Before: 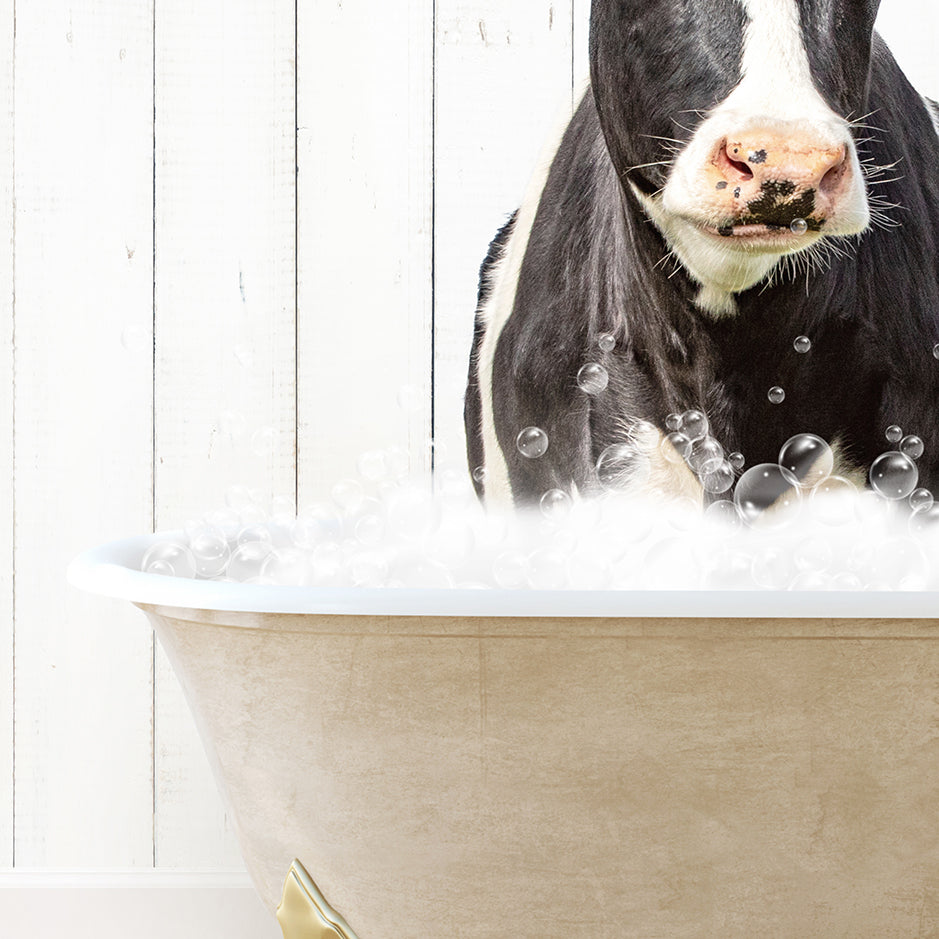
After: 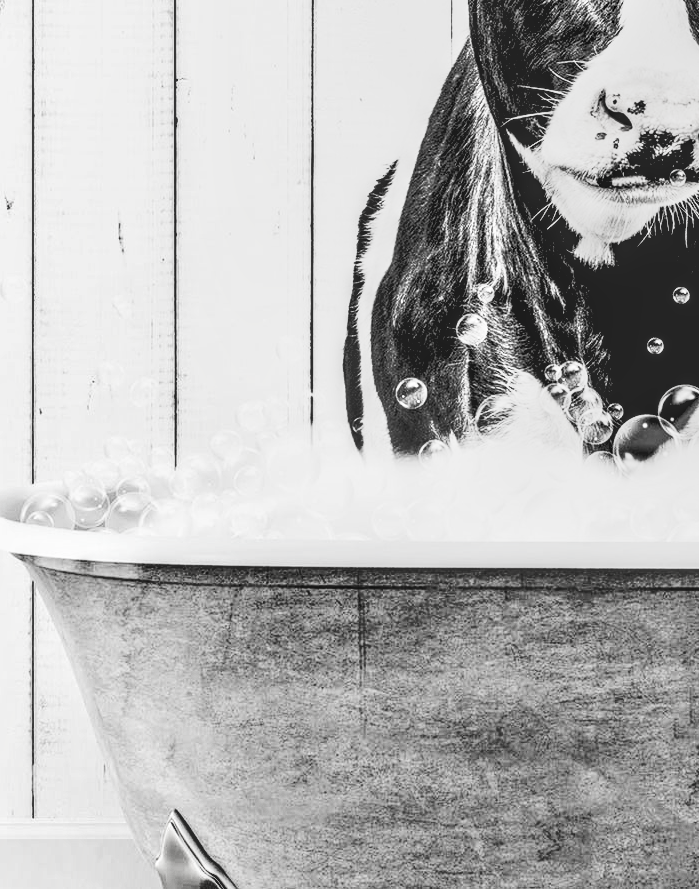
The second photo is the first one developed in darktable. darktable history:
color balance rgb: linear chroma grading › global chroma 14.77%, perceptual saturation grading › global saturation 19.418%, global vibrance 32.903%
shadows and highlights: shadows 21, highlights -82.02, soften with gaussian
crop and rotate: left 12.927%, top 5.287%, right 12.575%
contrast brightness saturation: contrast 0.539, brightness 0.457, saturation -0.992
color calibration: illuminant same as pipeline (D50), adaptation XYZ, x 0.346, y 0.358, temperature 5022.8 K
exposure: black level correction 0.044, exposure -0.228 EV, compensate exposure bias true, compensate highlight preservation false
local contrast: highlights 6%, shadows 2%, detail 133%
contrast equalizer: y [[0.6 ×6], [0.55 ×6], [0 ×6], [0 ×6], [0 ×6]]
